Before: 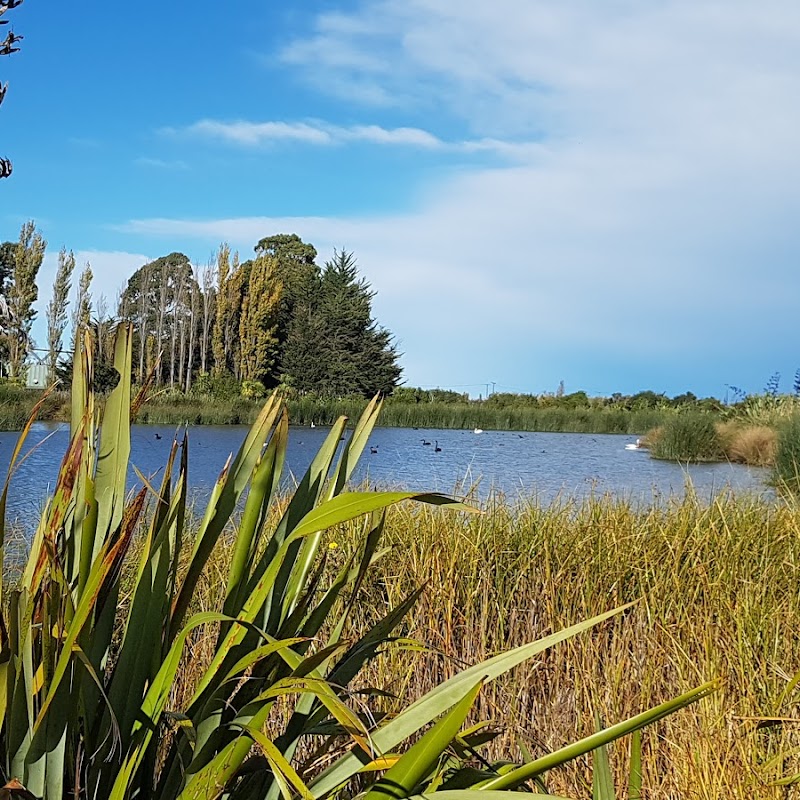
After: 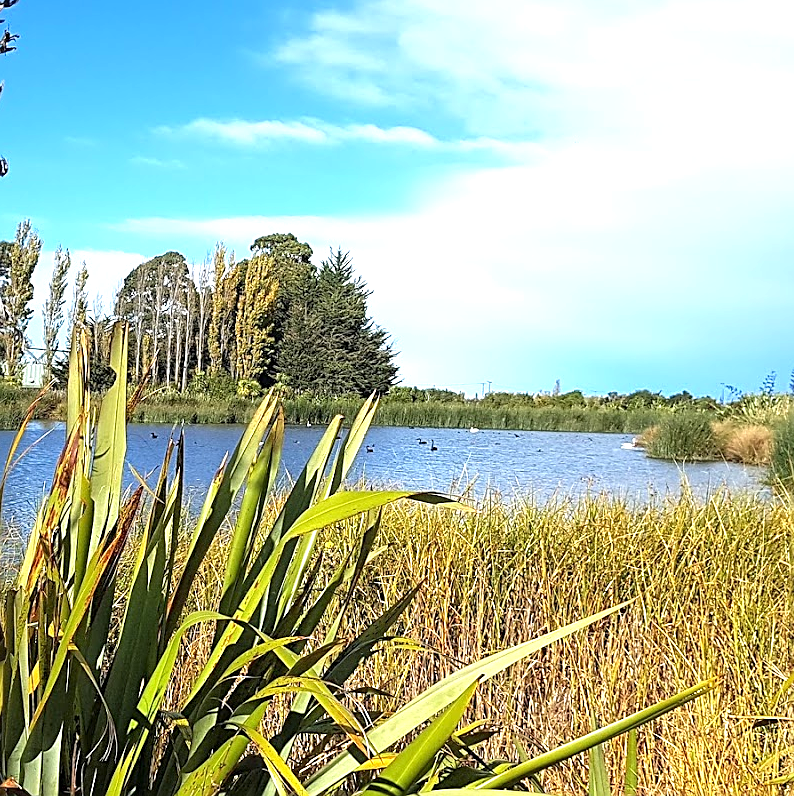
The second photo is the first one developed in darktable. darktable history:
crop and rotate: left 0.688%, top 0.127%, bottom 0.26%
sharpen: on, module defaults
exposure: exposure 0.924 EV, compensate highlight preservation false
